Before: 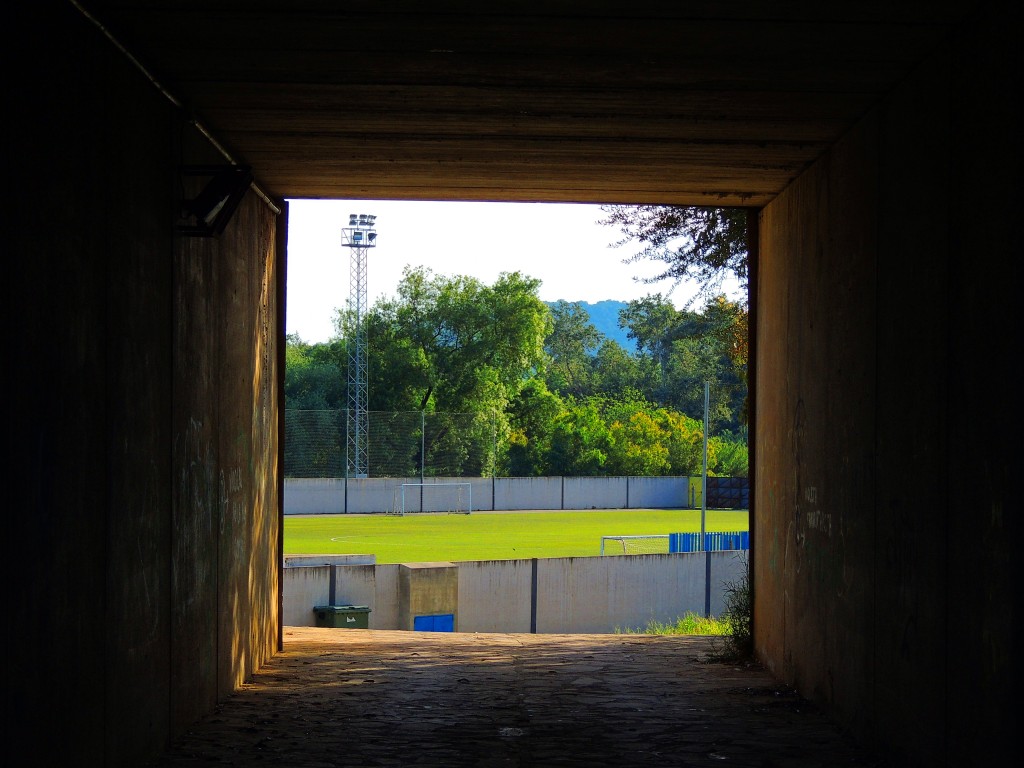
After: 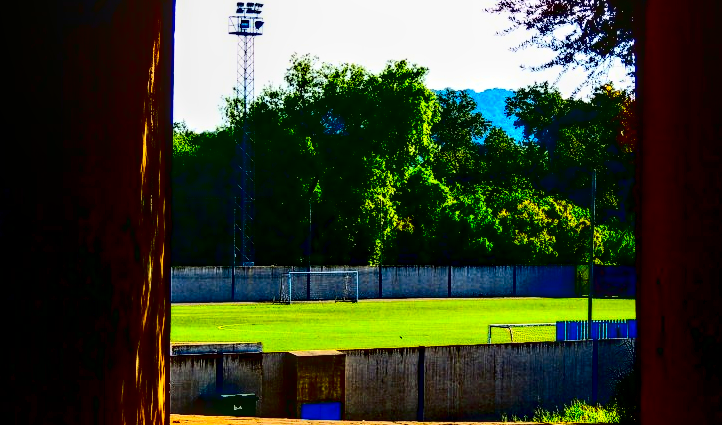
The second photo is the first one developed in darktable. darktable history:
contrast brightness saturation: contrast 0.77, brightness -1, saturation 1
crop: left 11.123%, top 27.61%, right 18.3%, bottom 17.034%
local contrast: detail 160%
